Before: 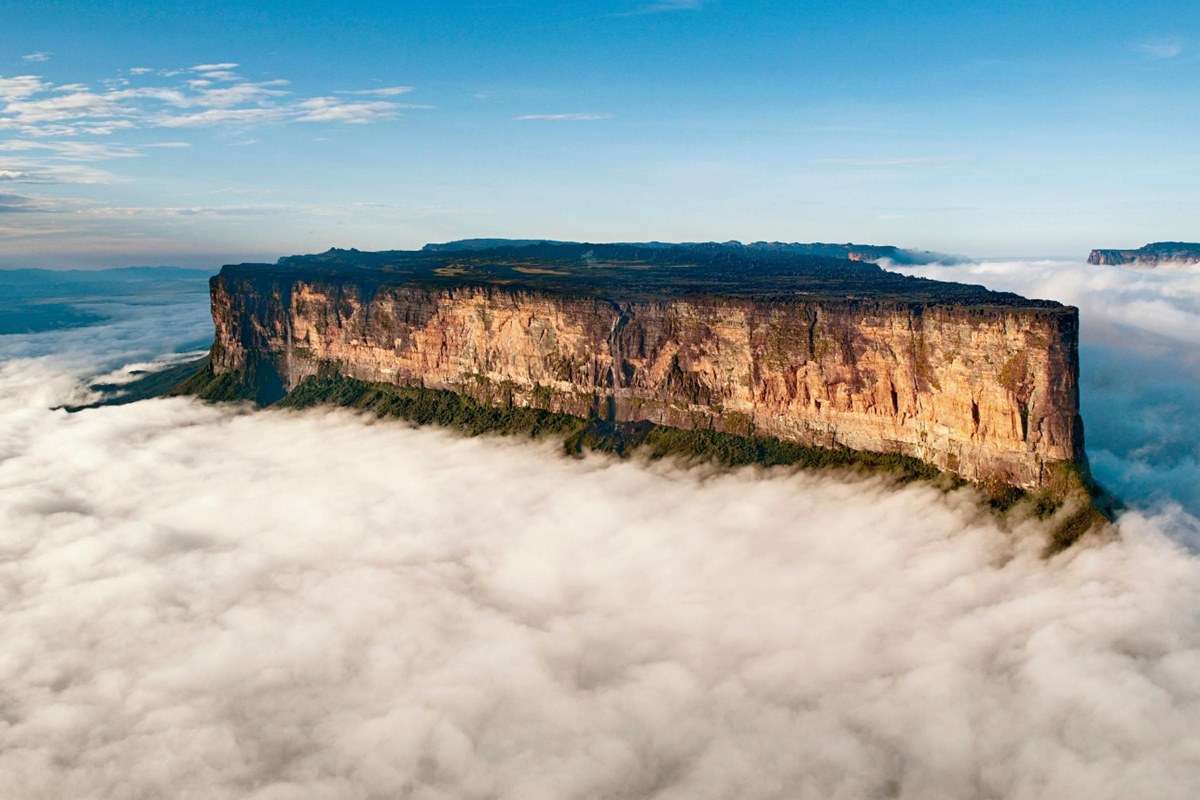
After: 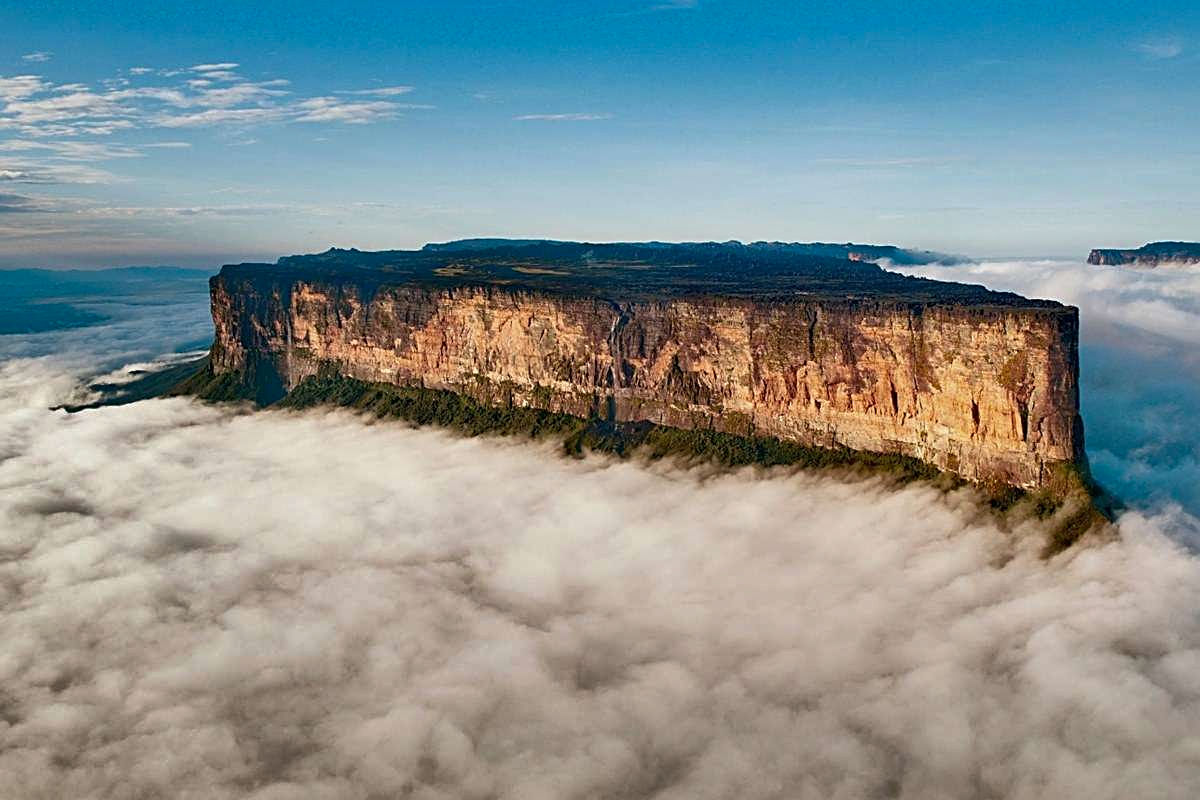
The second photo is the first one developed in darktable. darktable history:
sharpen: on, module defaults
shadows and highlights: white point adjustment -3.64, highlights -63.34, highlights color adjustment 42%, soften with gaussian
